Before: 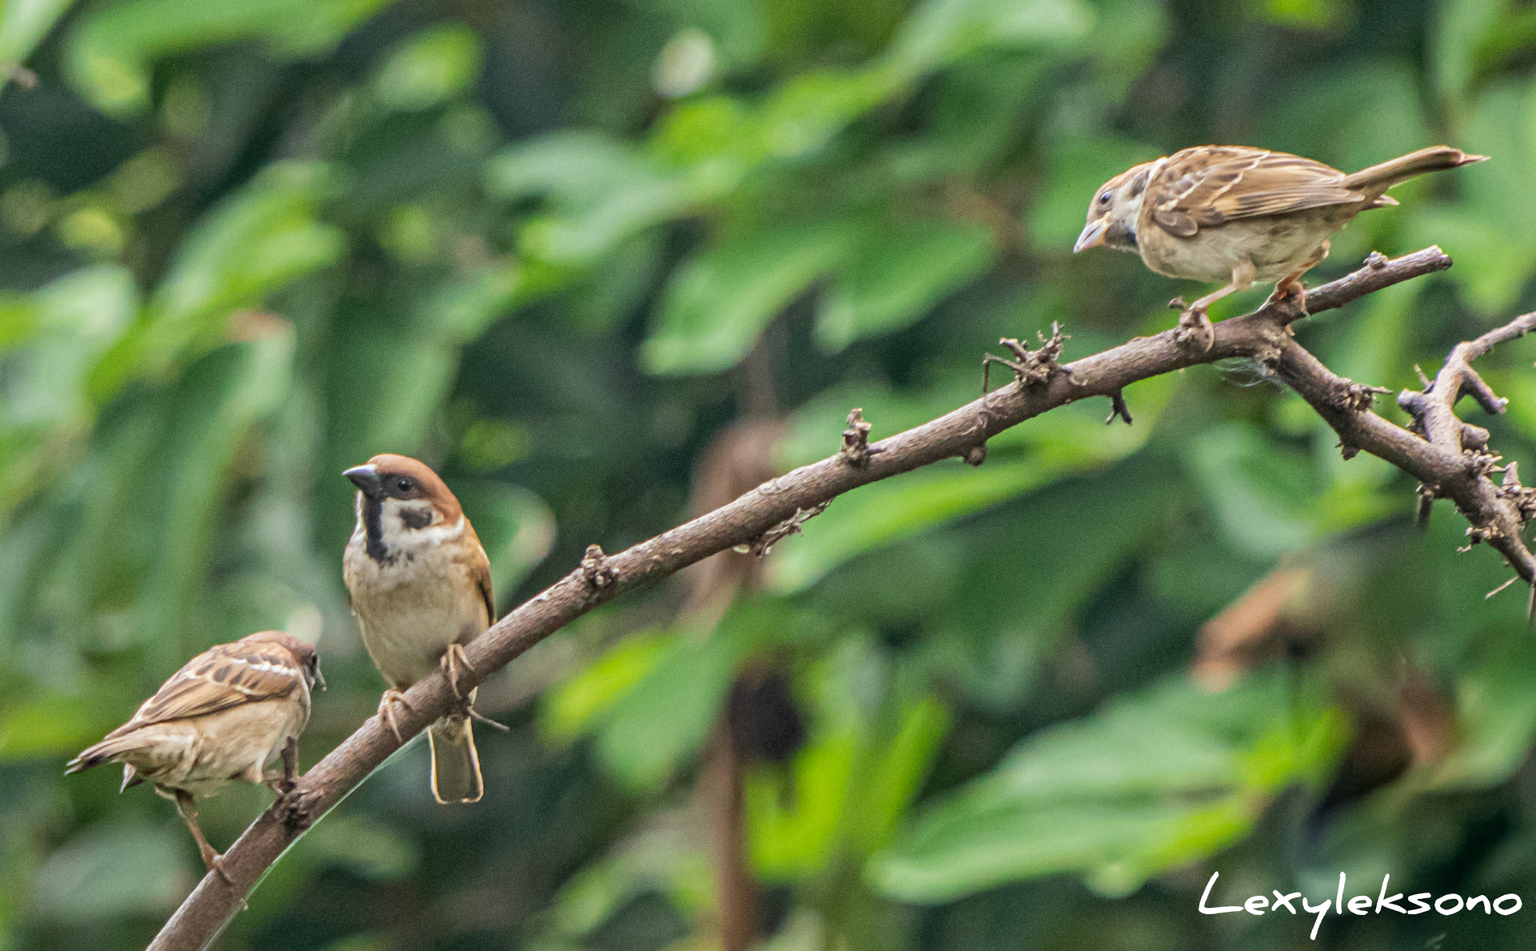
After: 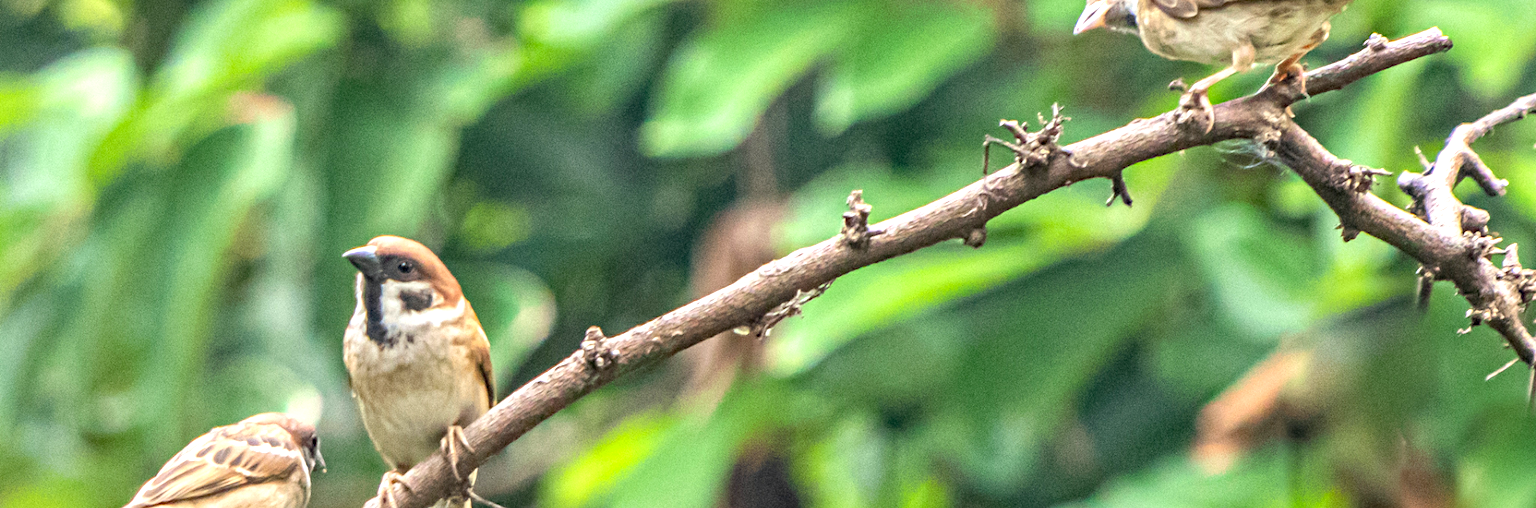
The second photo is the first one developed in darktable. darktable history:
crop and rotate: top 23.043%, bottom 23.437%
haze removal: compatibility mode true, adaptive false
exposure: exposure 0.921 EV, compensate highlight preservation false
